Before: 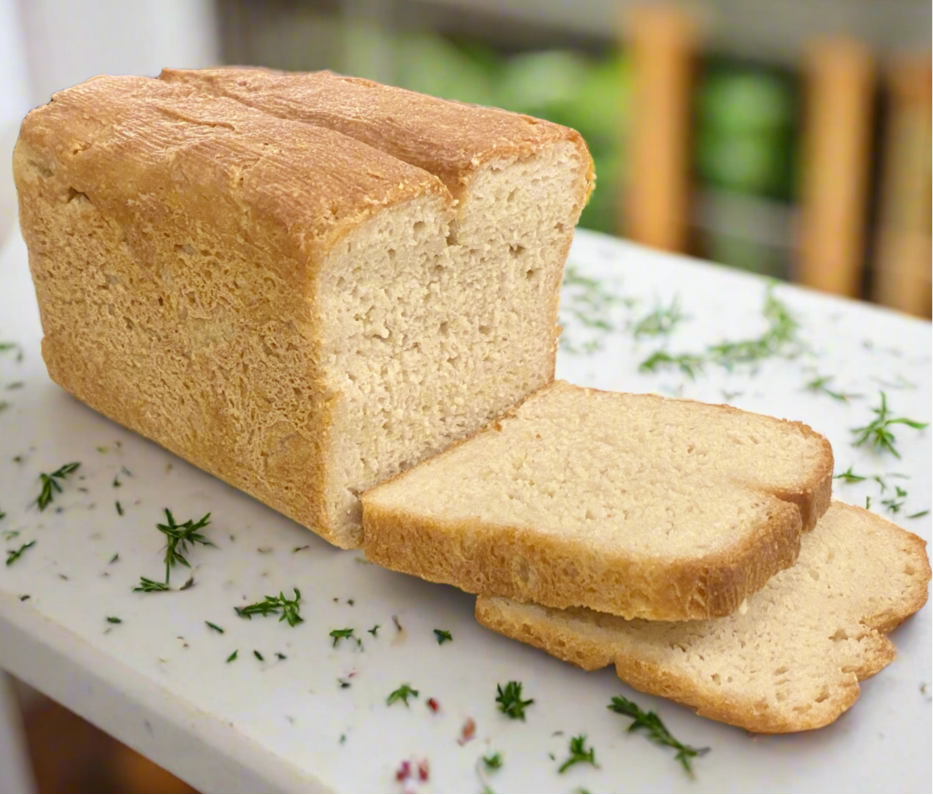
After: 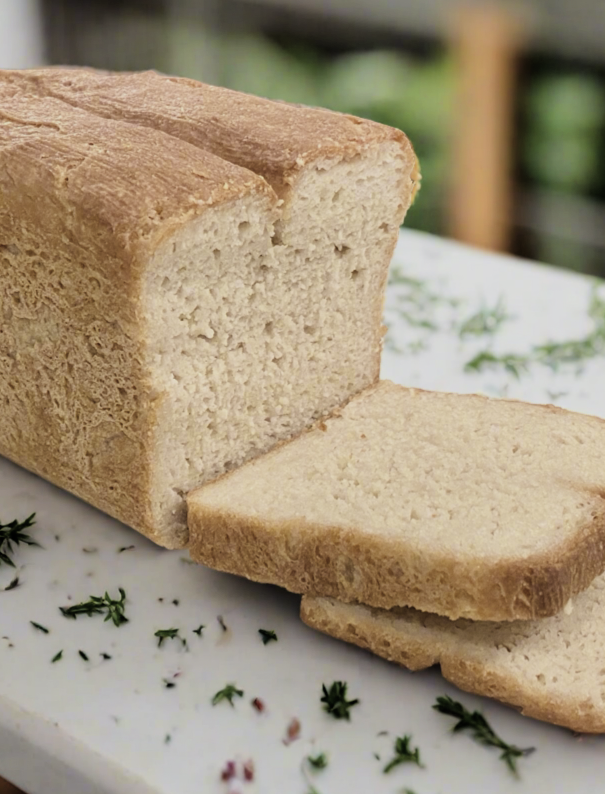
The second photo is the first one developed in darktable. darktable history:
crop and rotate: left 18.772%, right 16.289%
contrast brightness saturation: contrast 0.058, brightness -0.008, saturation -0.212
exposure: black level correction -0.015, exposure -0.524 EV, compensate highlight preservation false
filmic rgb: black relative exposure -4.01 EV, white relative exposure 2.98 EV, threshold 2.95 EV, hardness 3.01, contrast 1.399, enable highlight reconstruction true
